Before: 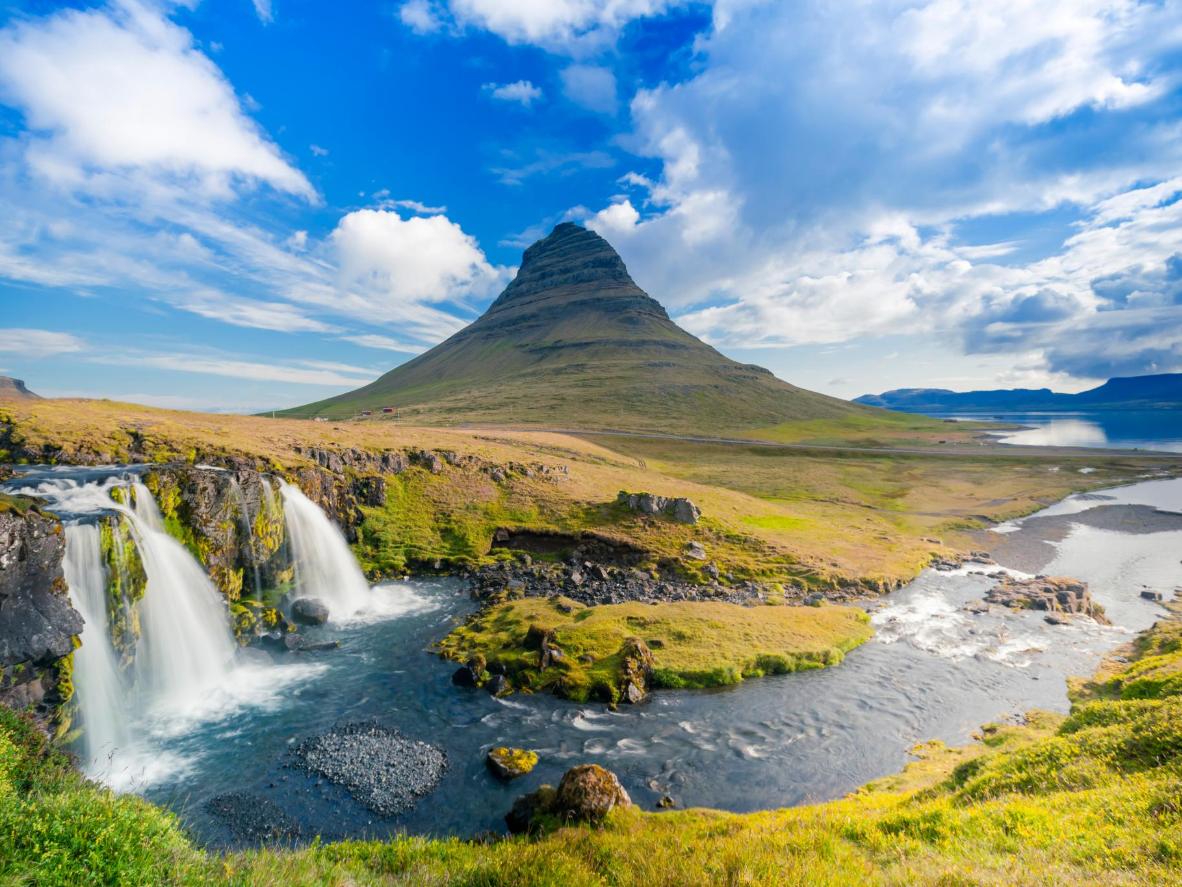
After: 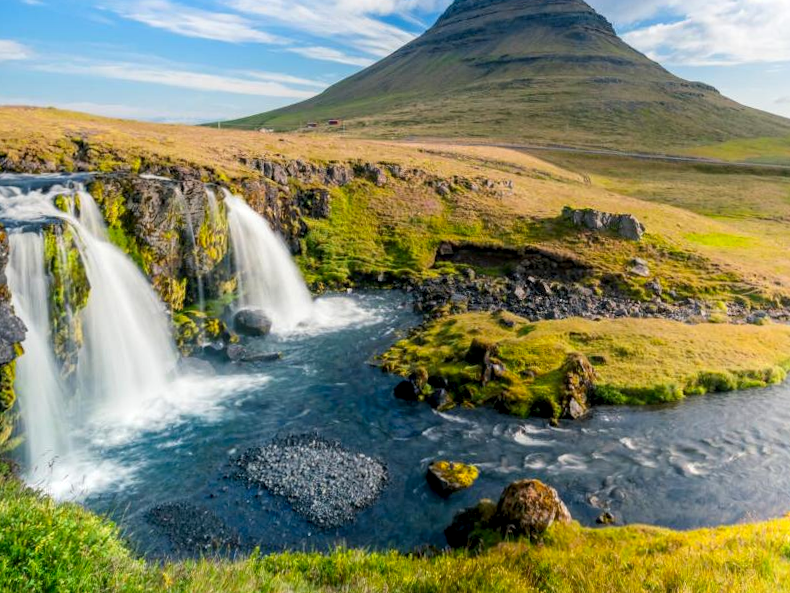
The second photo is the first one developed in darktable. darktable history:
local contrast: detail 130%
contrast brightness saturation: saturation 0.1
crop and rotate: angle -0.82°, left 3.85%, top 31.828%, right 27.992%
shadows and highlights: shadows -40.15, highlights 62.88, soften with gaussian
